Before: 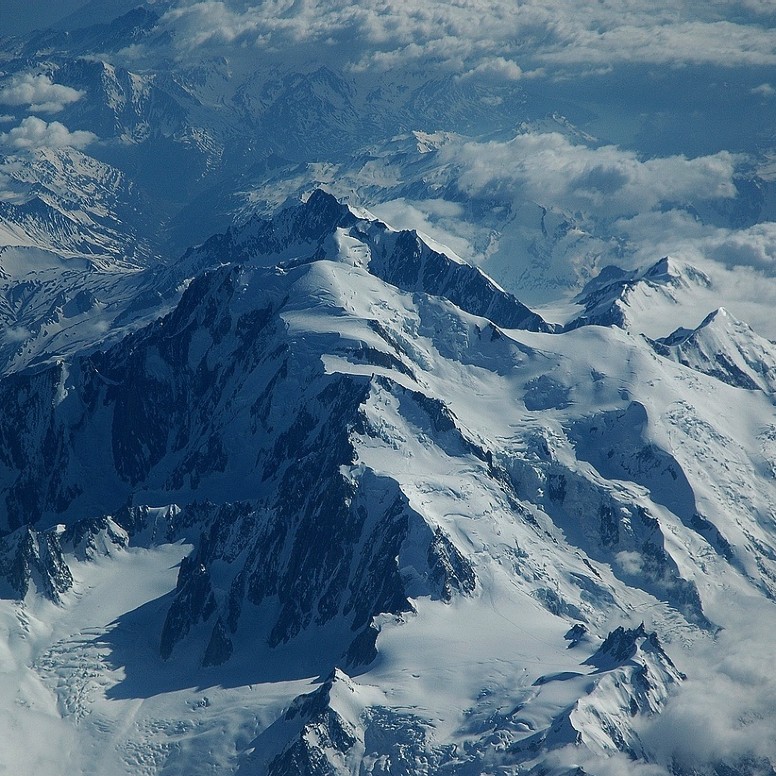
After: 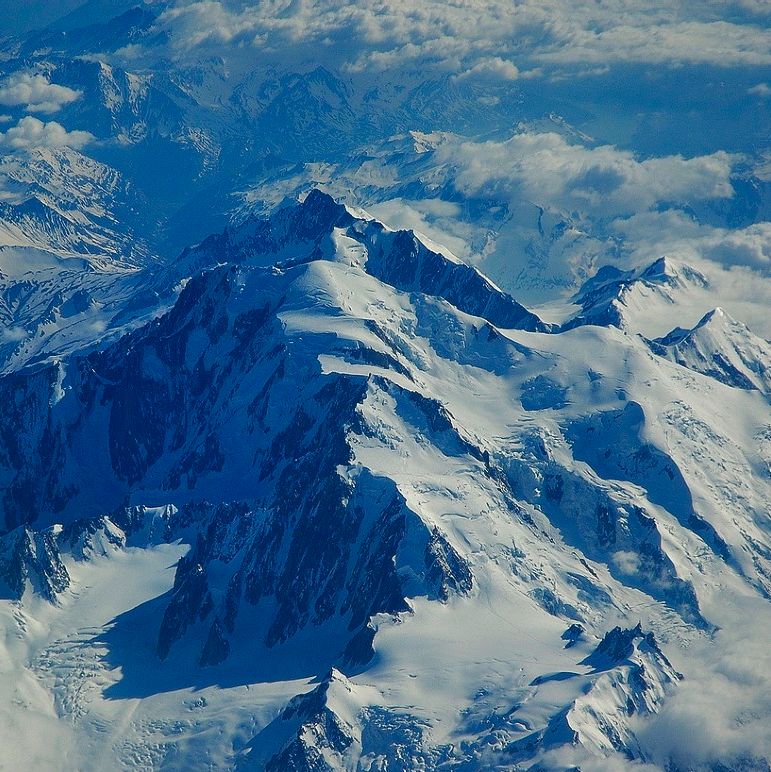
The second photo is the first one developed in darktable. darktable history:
color balance rgb: shadows lift › chroma 3%, shadows lift › hue 280.8°, power › hue 330°, highlights gain › chroma 3%, highlights gain › hue 75.6°, global offset › luminance 0.7%, perceptual saturation grading › global saturation 20%, perceptual saturation grading › highlights -25%, perceptual saturation grading › shadows 50%, global vibrance 20.33%
shadows and highlights: soften with gaussian
crop and rotate: left 0.614%, top 0.179%, bottom 0.309%
